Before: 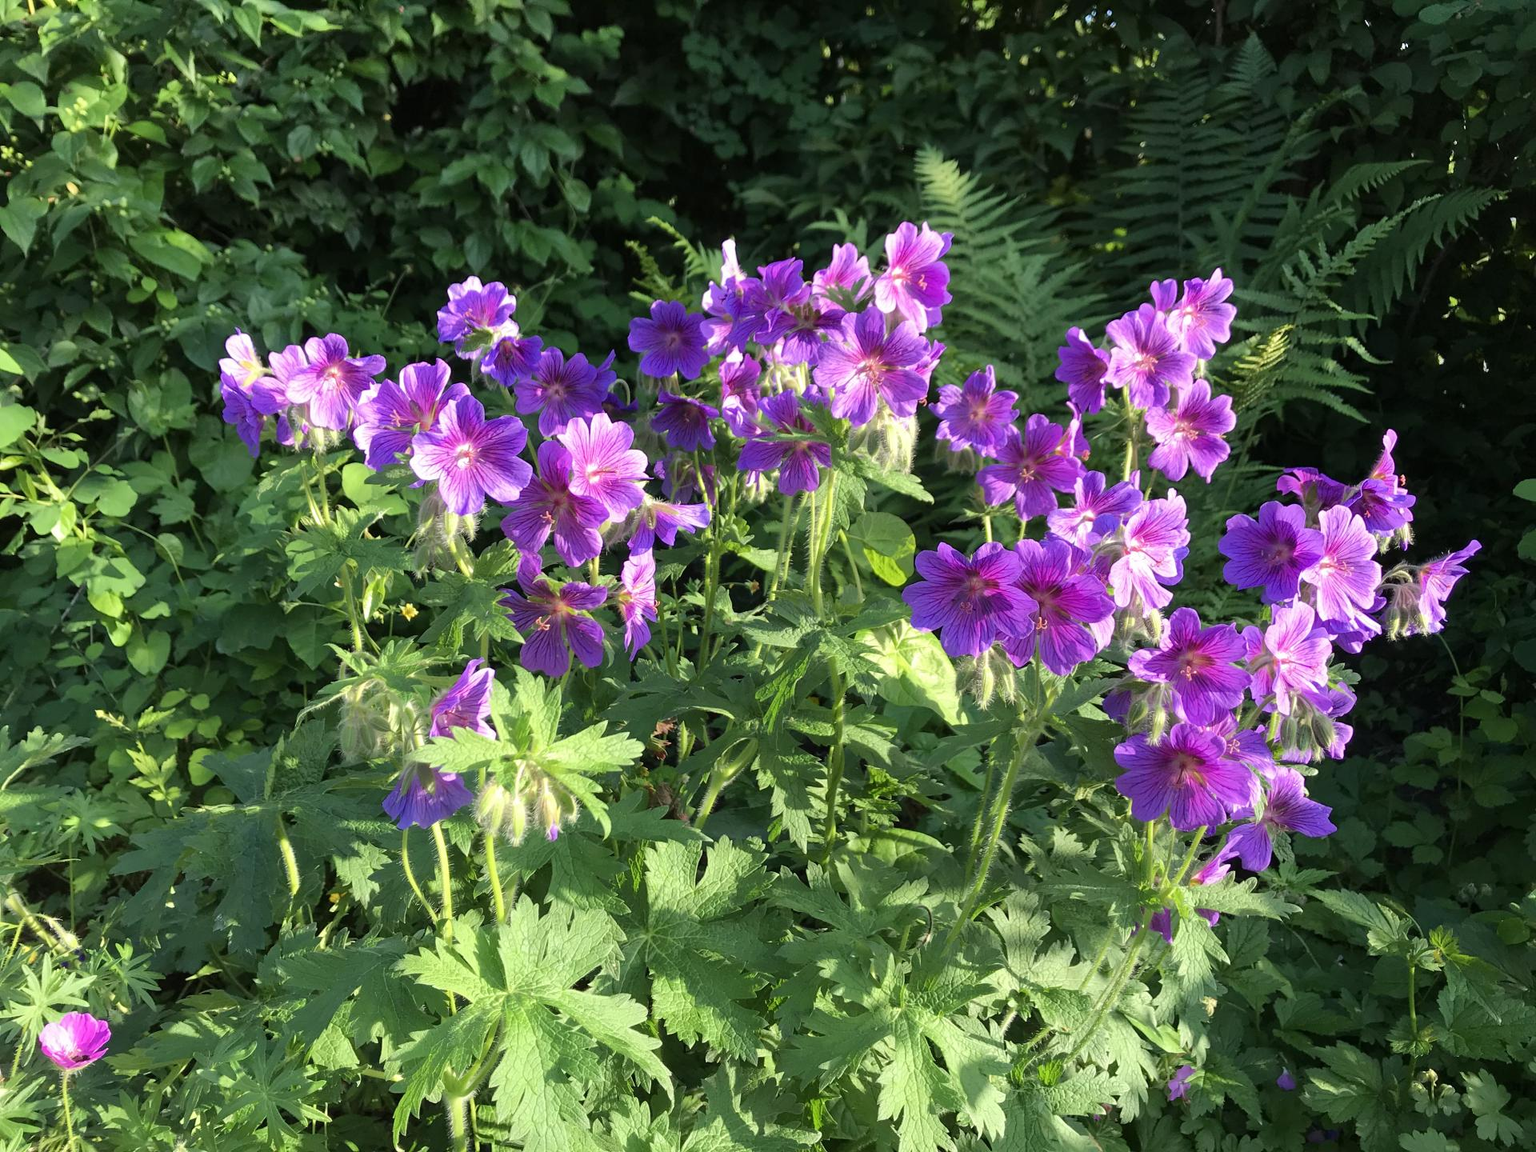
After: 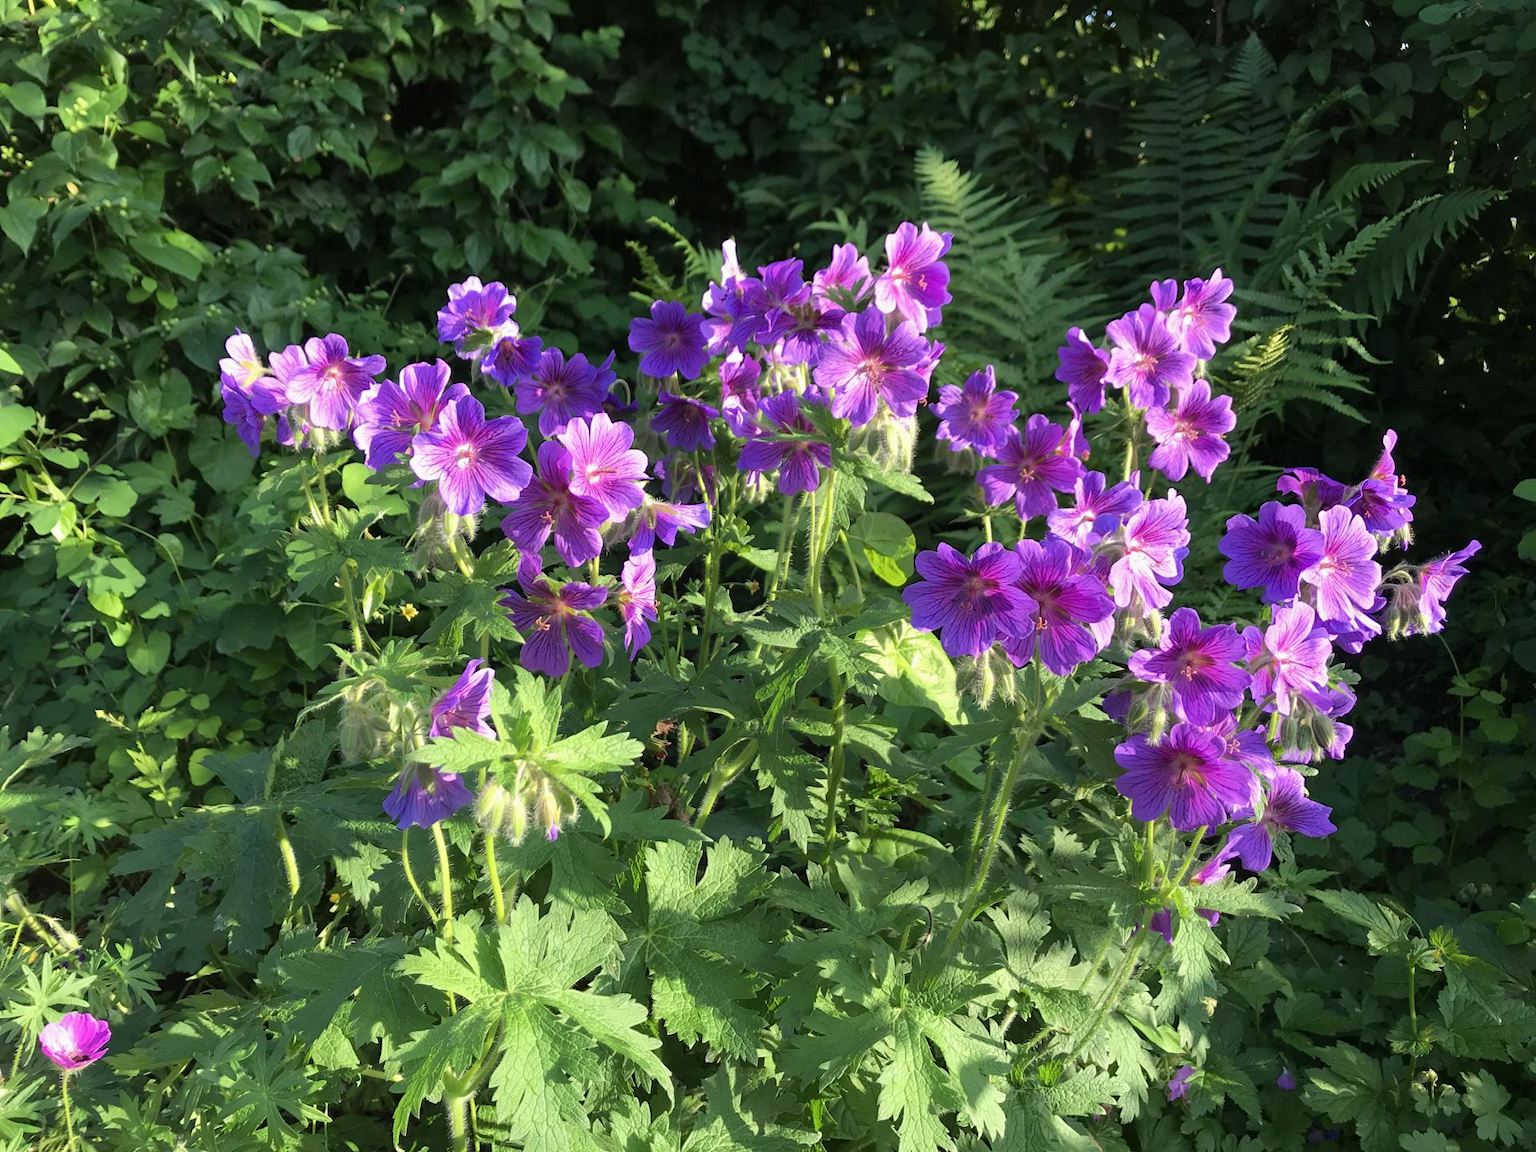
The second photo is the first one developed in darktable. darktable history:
tone equalizer: -7 EV 0.169 EV, -6 EV 0.121 EV, -5 EV 0.069 EV, -4 EV 0.066 EV, -2 EV -0.039 EV, -1 EV -0.025 EV, +0 EV -0.083 EV
base curve: curves: ch0 [(0, 0) (0.303, 0.277) (1, 1)], preserve colors none
